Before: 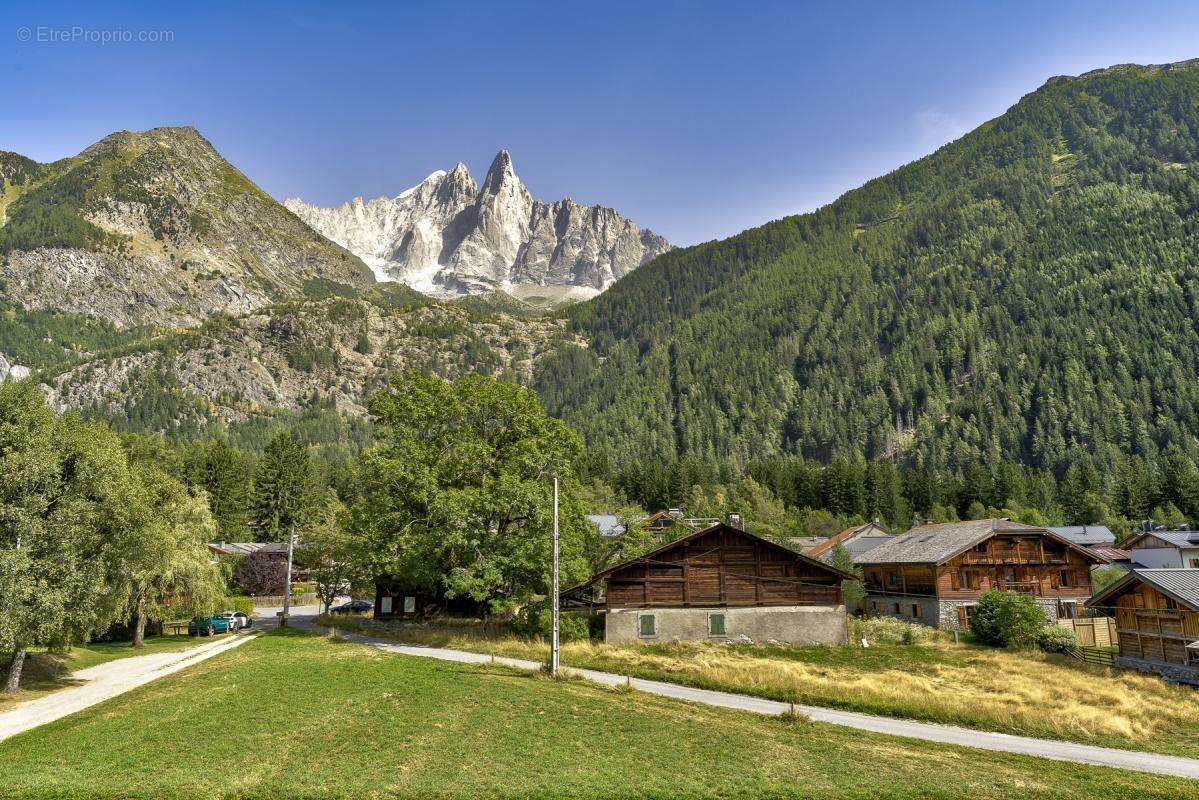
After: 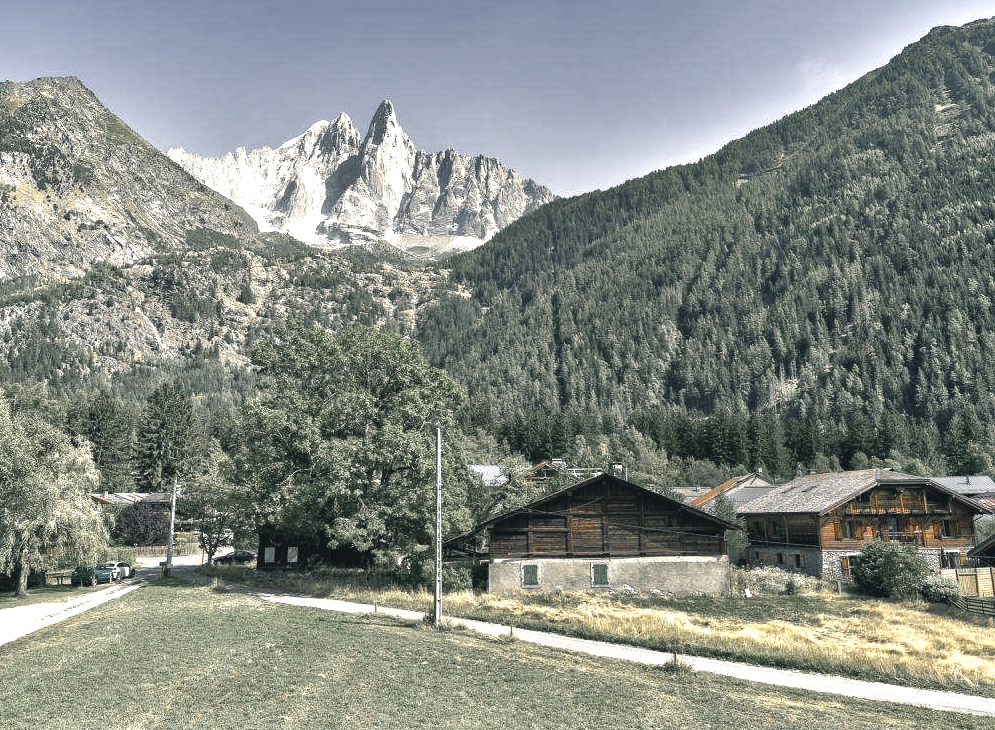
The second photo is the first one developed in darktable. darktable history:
crop: left 9.831%, top 6.297%, right 7.114%, bottom 2.329%
color zones: curves: ch1 [(0, 0.638) (0.193, 0.442) (0.286, 0.15) (0.429, 0.14) (0.571, 0.142) (0.714, 0.154) (0.857, 0.175) (1, 0.638)]
color balance rgb: shadows lift › luminance -28.538%, shadows lift › chroma 10.337%, shadows lift › hue 232.99°, global offset › luminance 0.677%, perceptual saturation grading › global saturation 0.801%, perceptual saturation grading › highlights -15.753%, perceptual saturation grading › shadows 24.962%, perceptual brilliance grading › global brilliance 18.441%
